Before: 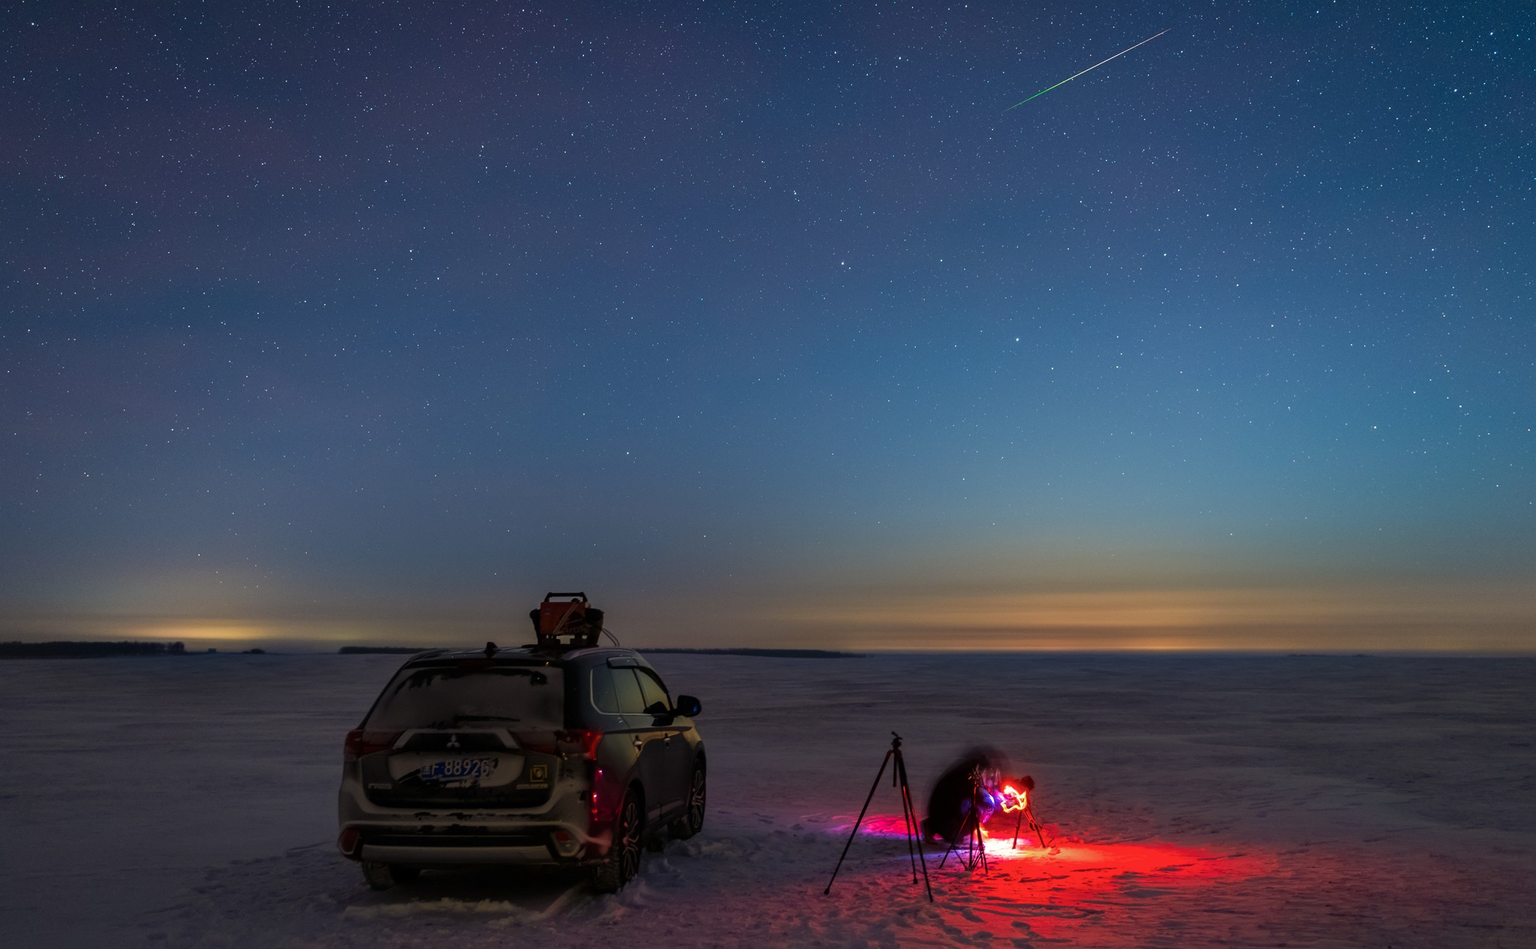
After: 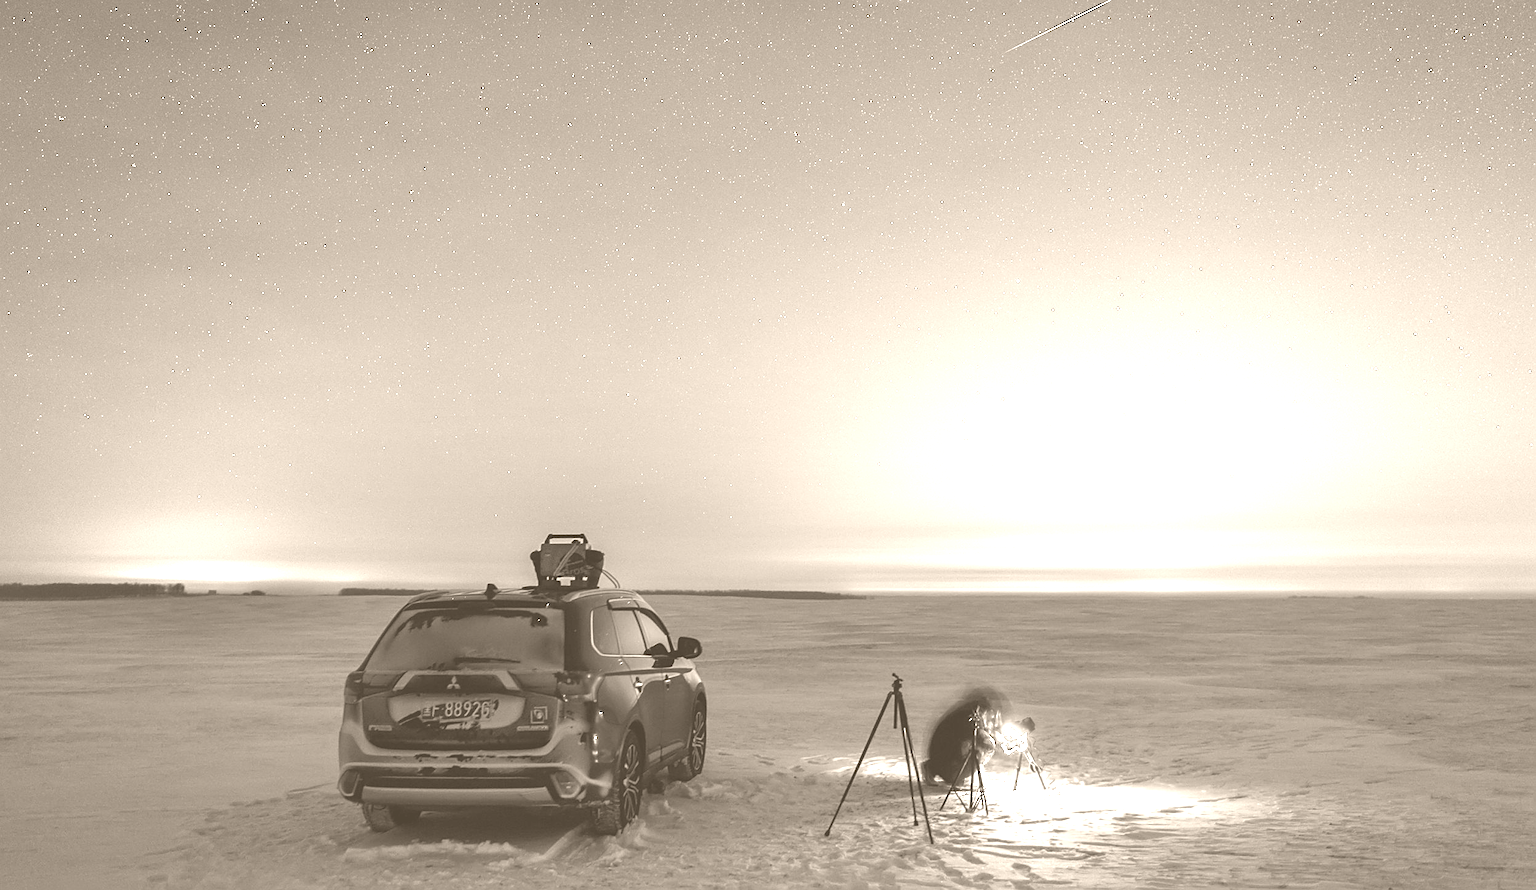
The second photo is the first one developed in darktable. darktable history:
crop and rotate: top 6.25%
sharpen: on, module defaults
colorize: hue 34.49°, saturation 35.33%, source mix 100%, version 1
exposure: black level correction 0, exposure 1.55 EV, compensate exposure bias true, compensate highlight preservation false
